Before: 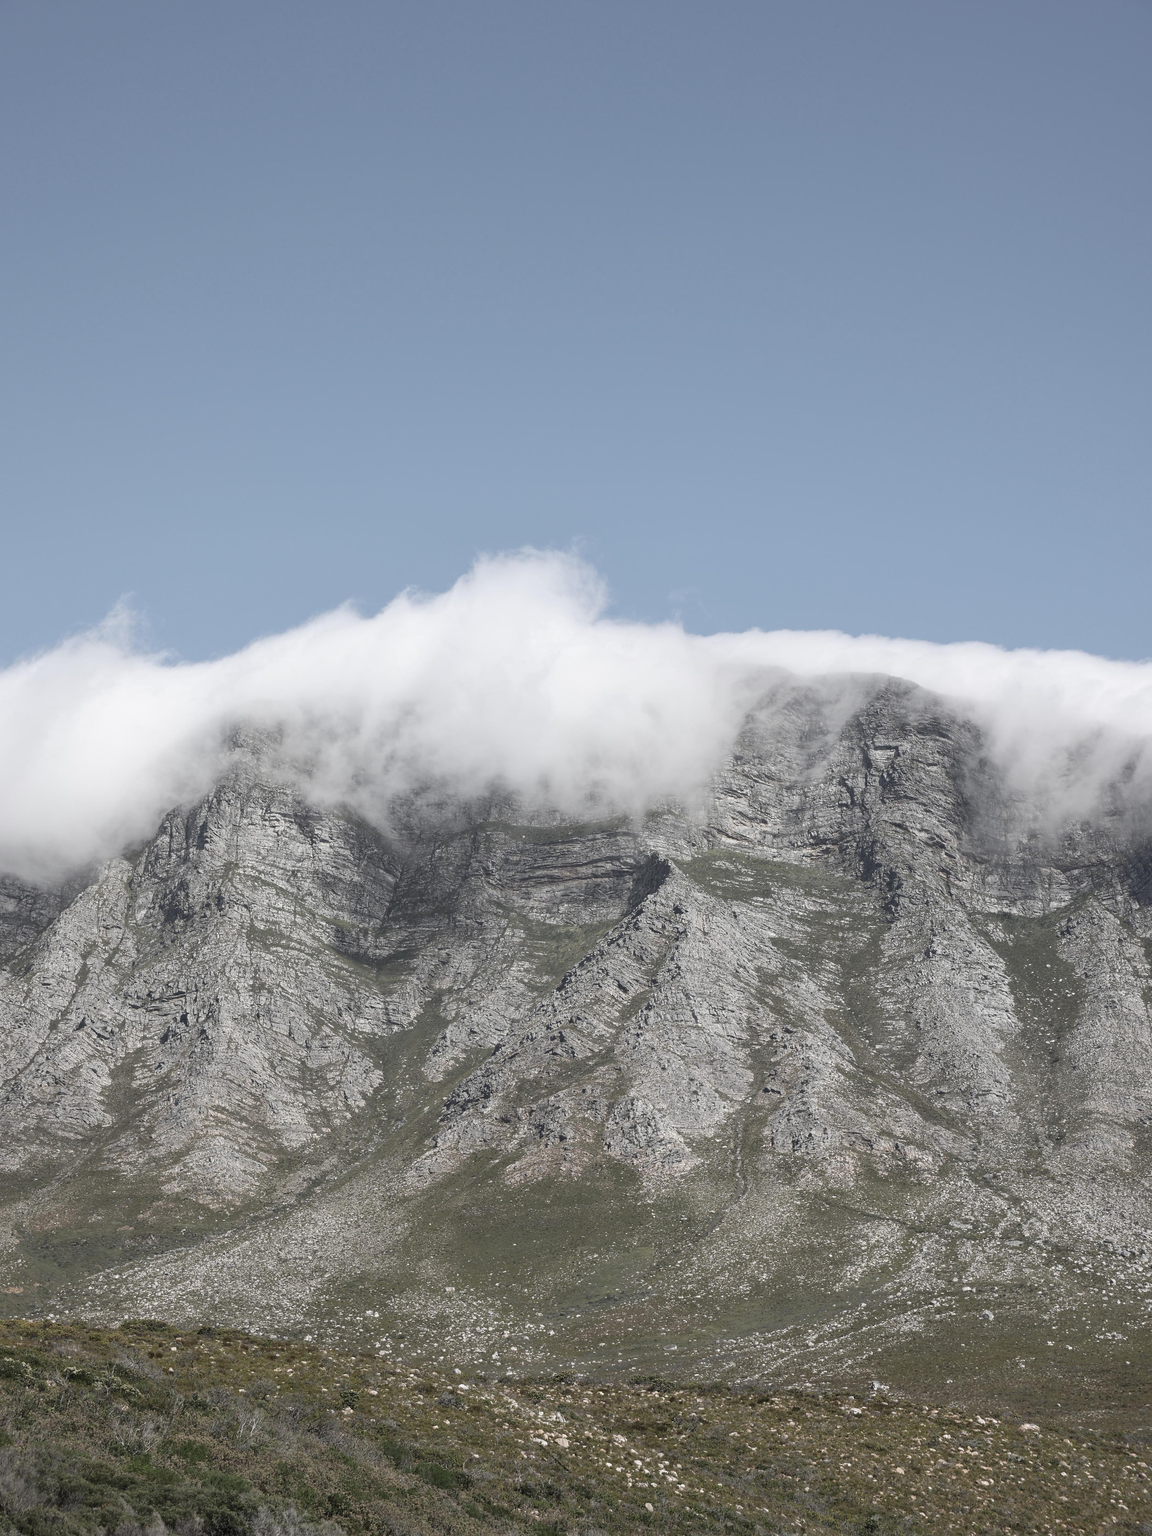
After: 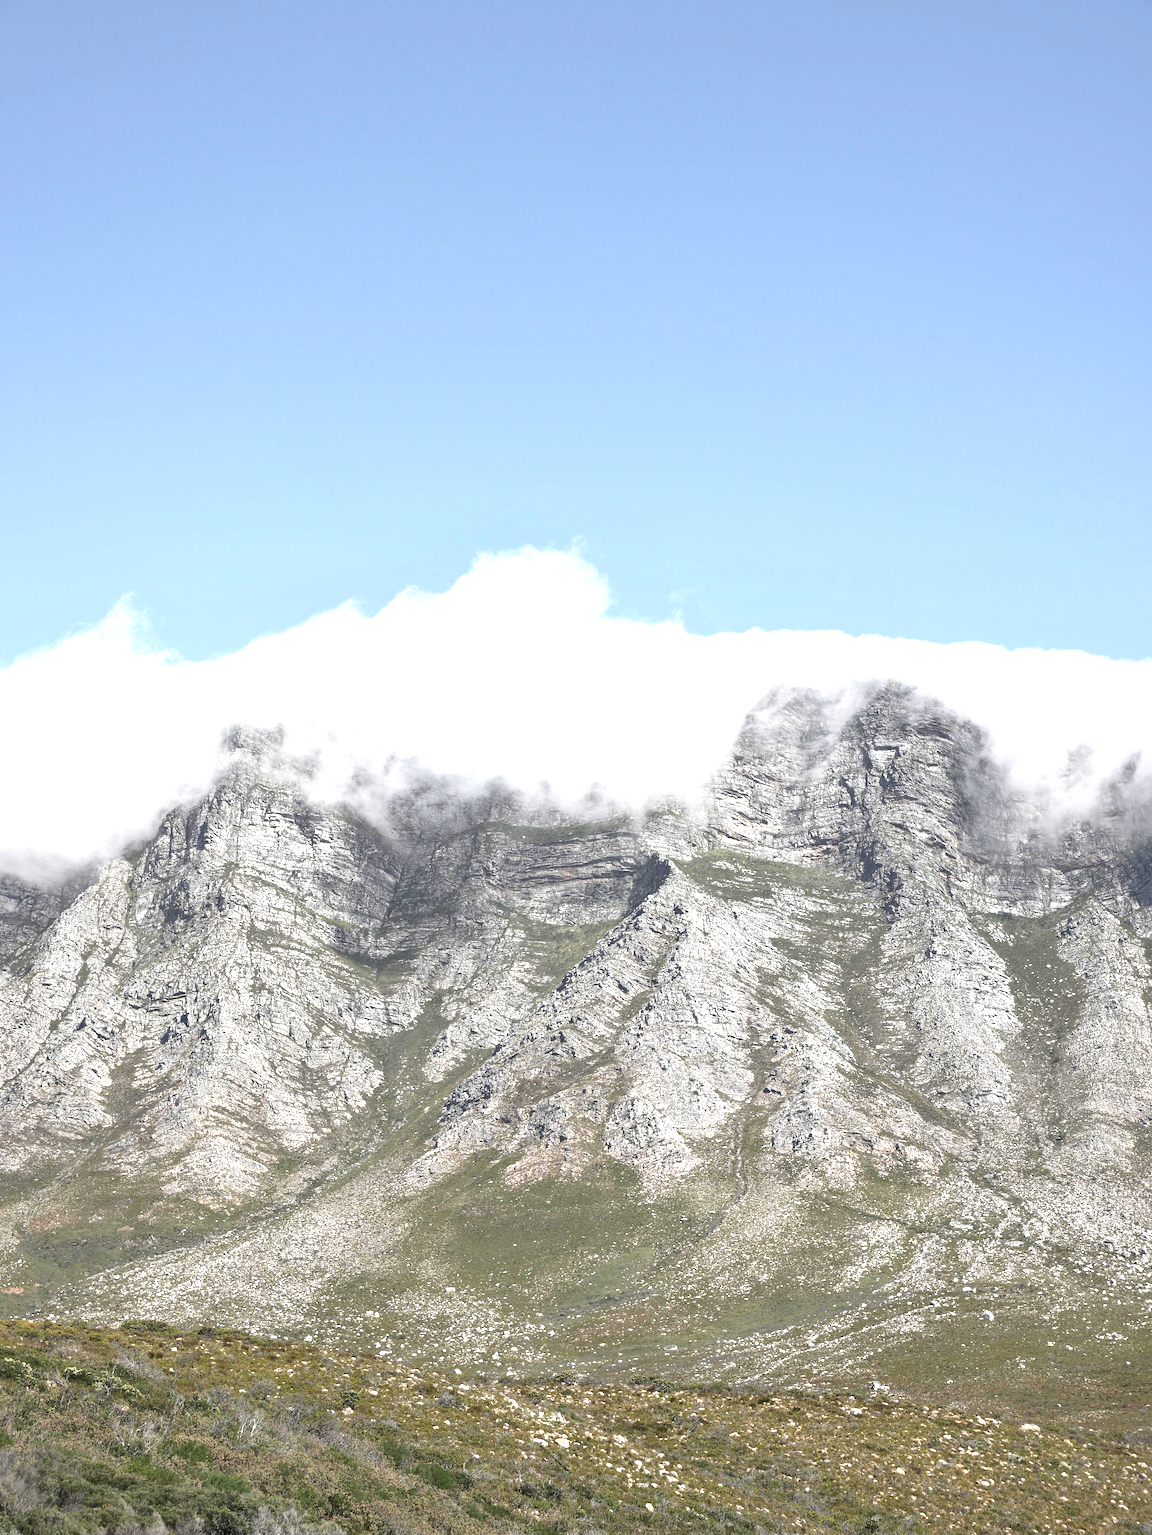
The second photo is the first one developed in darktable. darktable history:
base curve: curves: ch0 [(0, 0) (0.989, 0.992)], preserve colors none
exposure: black level correction 0.001, exposure 1.129 EV, compensate exposure bias true, compensate highlight preservation false
color balance rgb: perceptual saturation grading › global saturation 25%, global vibrance 20%
shadows and highlights: shadows 75, highlights -25, soften with gaussian
